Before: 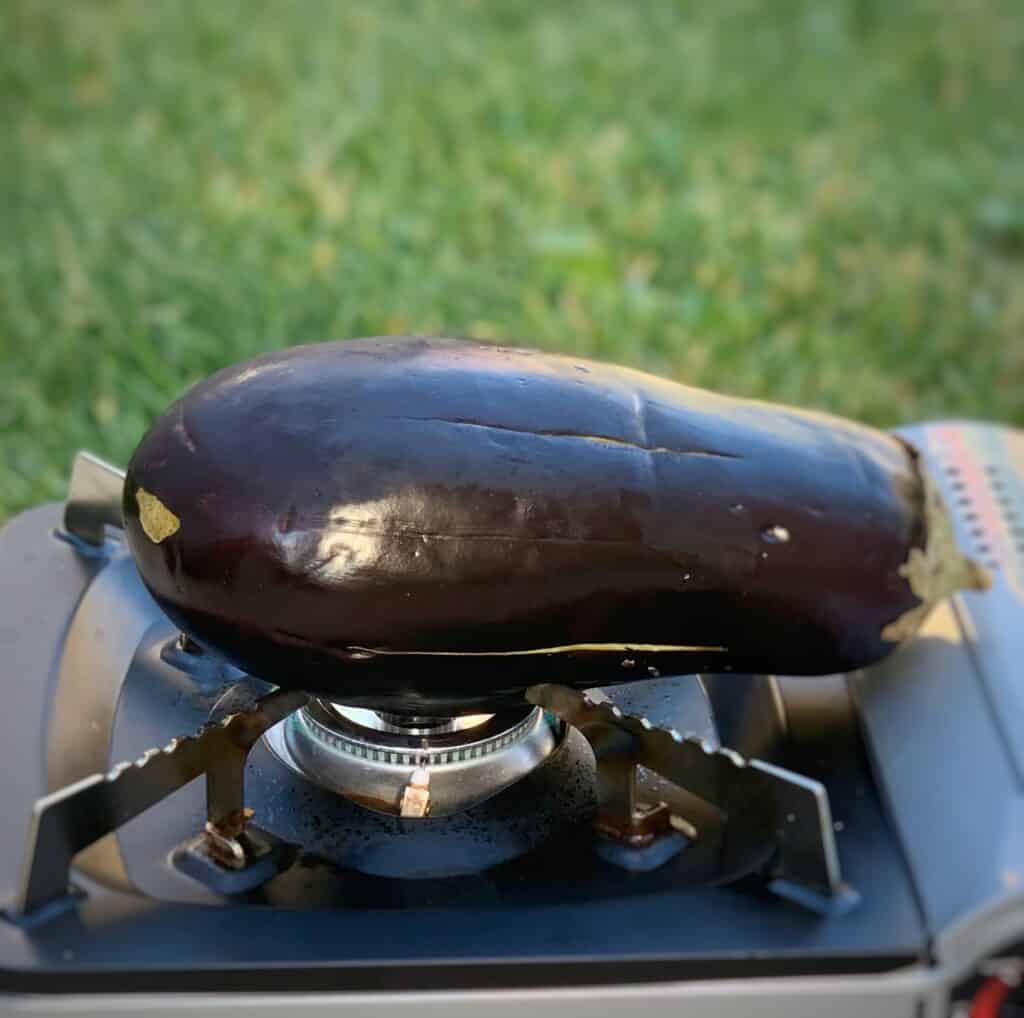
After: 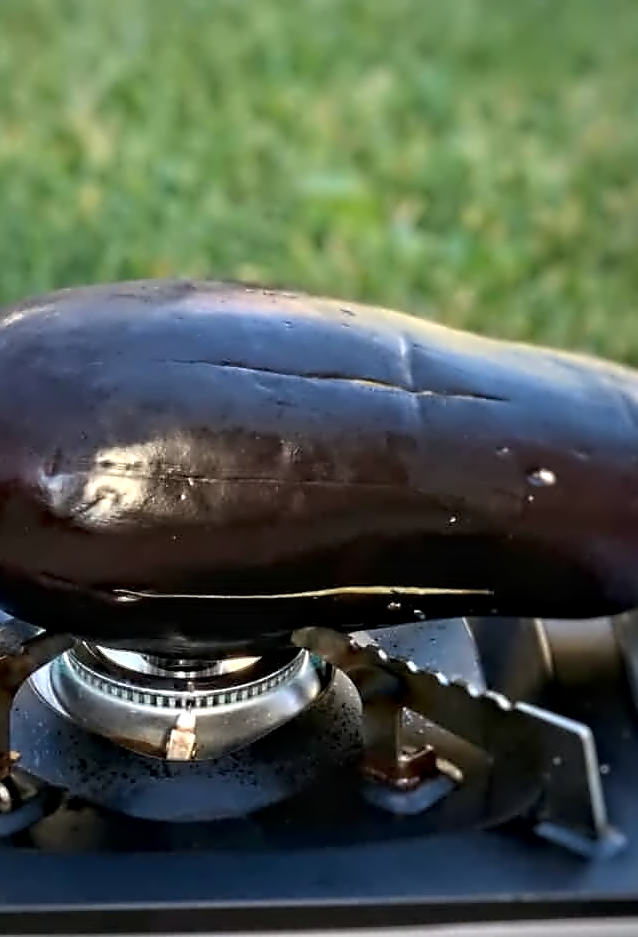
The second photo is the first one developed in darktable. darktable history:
crop and rotate: left 22.918%, top 5.629%, right 14.711%, bottom 2.247%
white balance: red 0.988, blue 1.017
contrast equalizer: octaves 7, y [[0.5, 0.542, 0.583, 0.625, 0.667, 0.708], [0.5 ×6], [0.5 ×6], [0, 0.033, 0.067, 0.1, 0.133, 0.167], [0, 0.05, 0.1, 0.15, 0.2, 0.25]]
